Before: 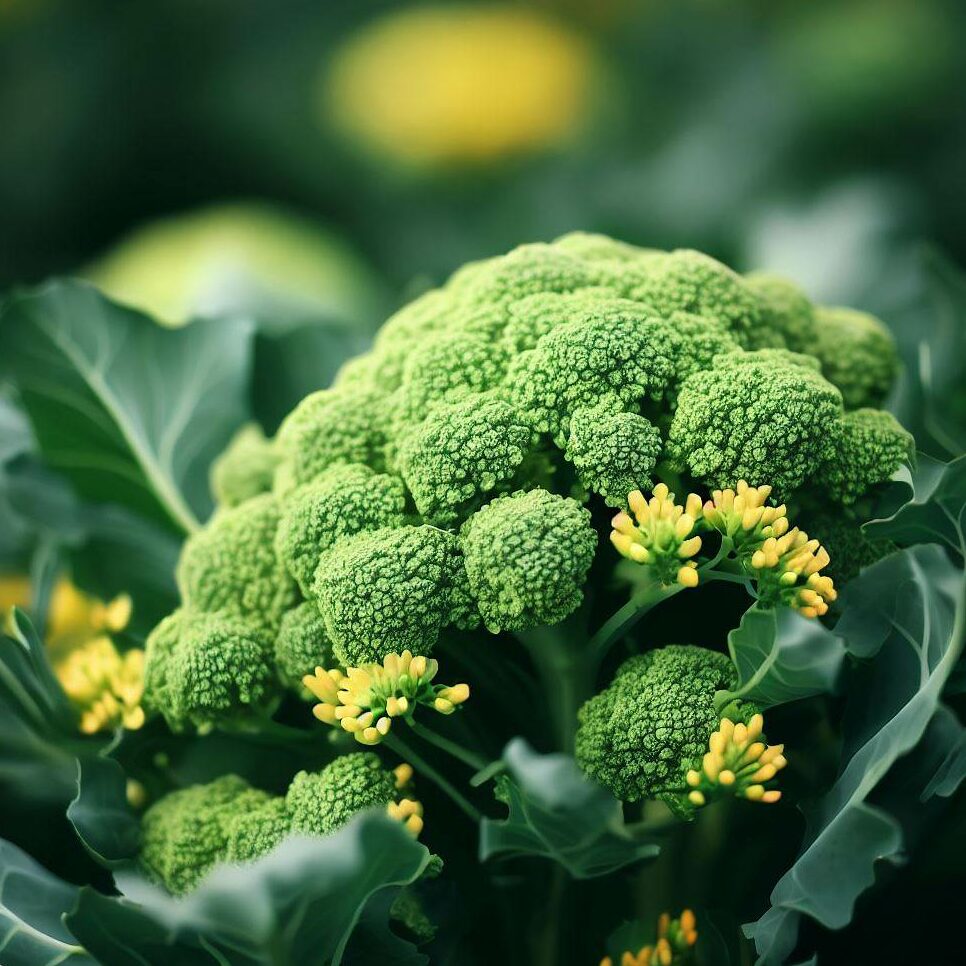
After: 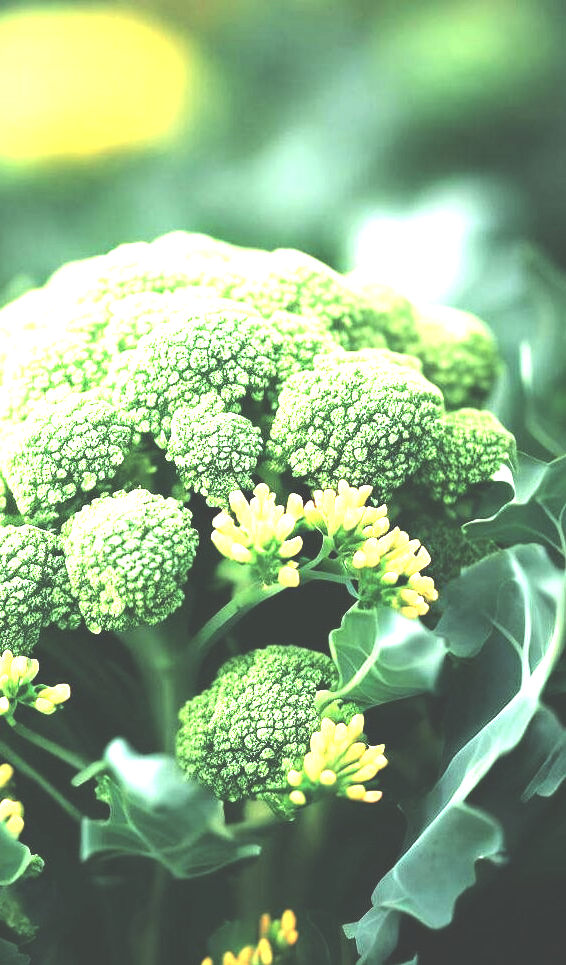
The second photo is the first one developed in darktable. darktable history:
tone equalizer: -8 EV -0.75 EV, -7 EV -0.7 EV, -6 EV -0.6 EV, -5 EV -0.4 EV, -3 EV 0.4 EV, -2 EV 0.6 EV, -1 EV 0.7 EV, +0 EV 0.75 EV, edges refinement/feathering 500, mask exposure compensation -1.57 EV, preserve details no
exposure: black level correction -0.023, exposure 1.397 EV, compensate highlight preservation false
crop: left 41.402%
